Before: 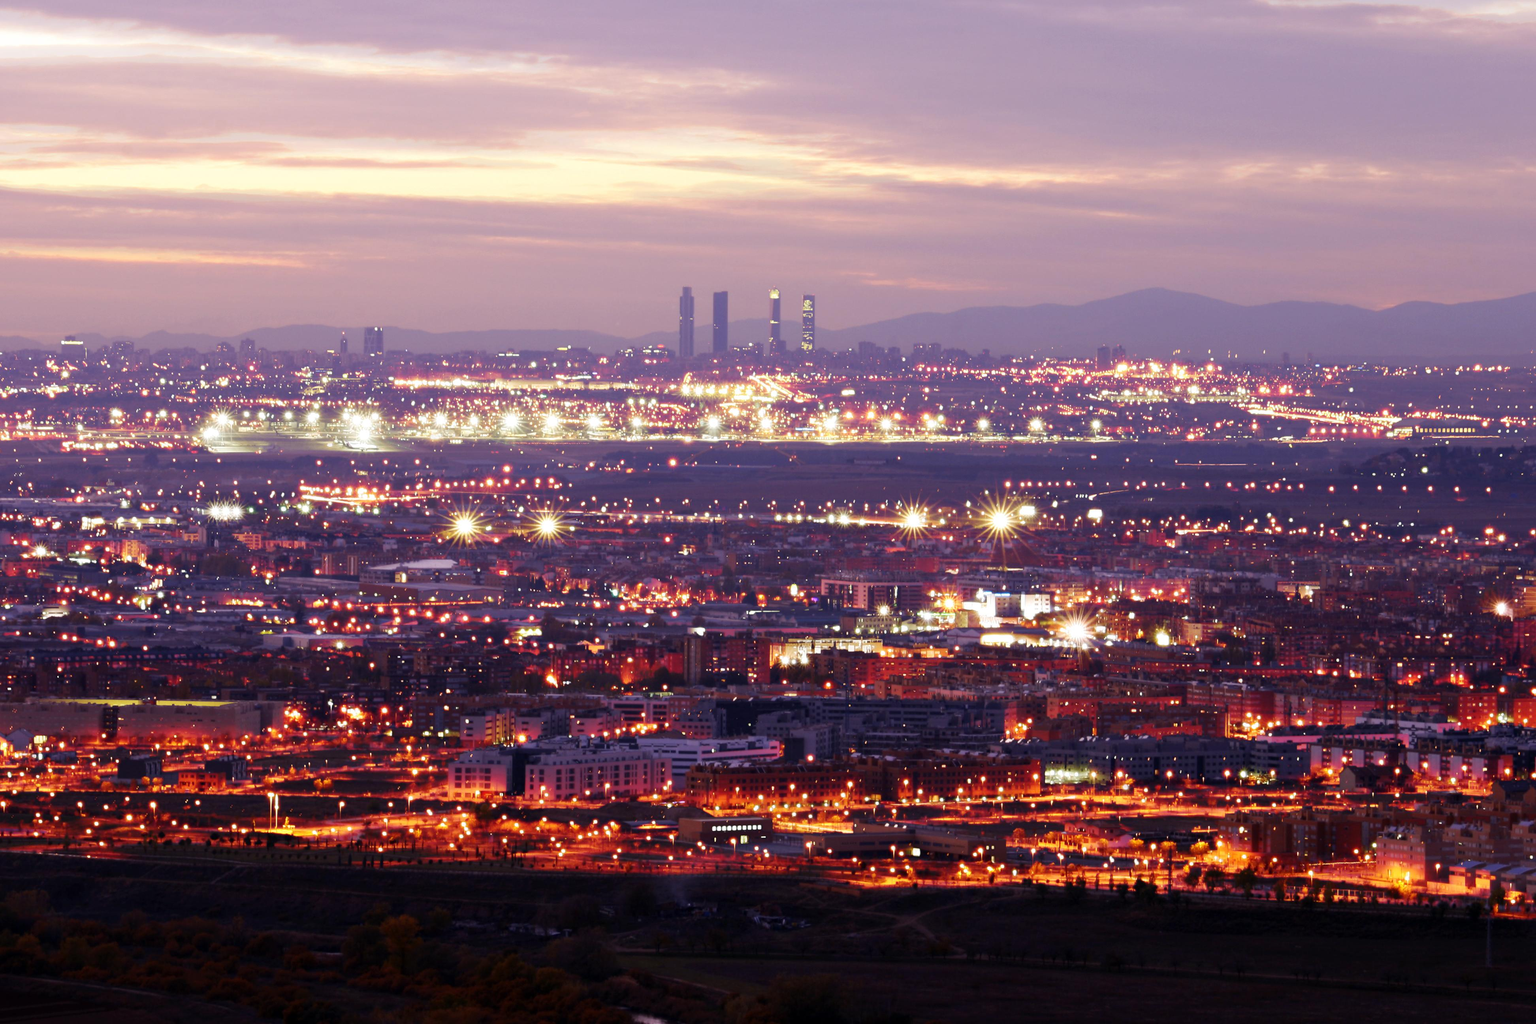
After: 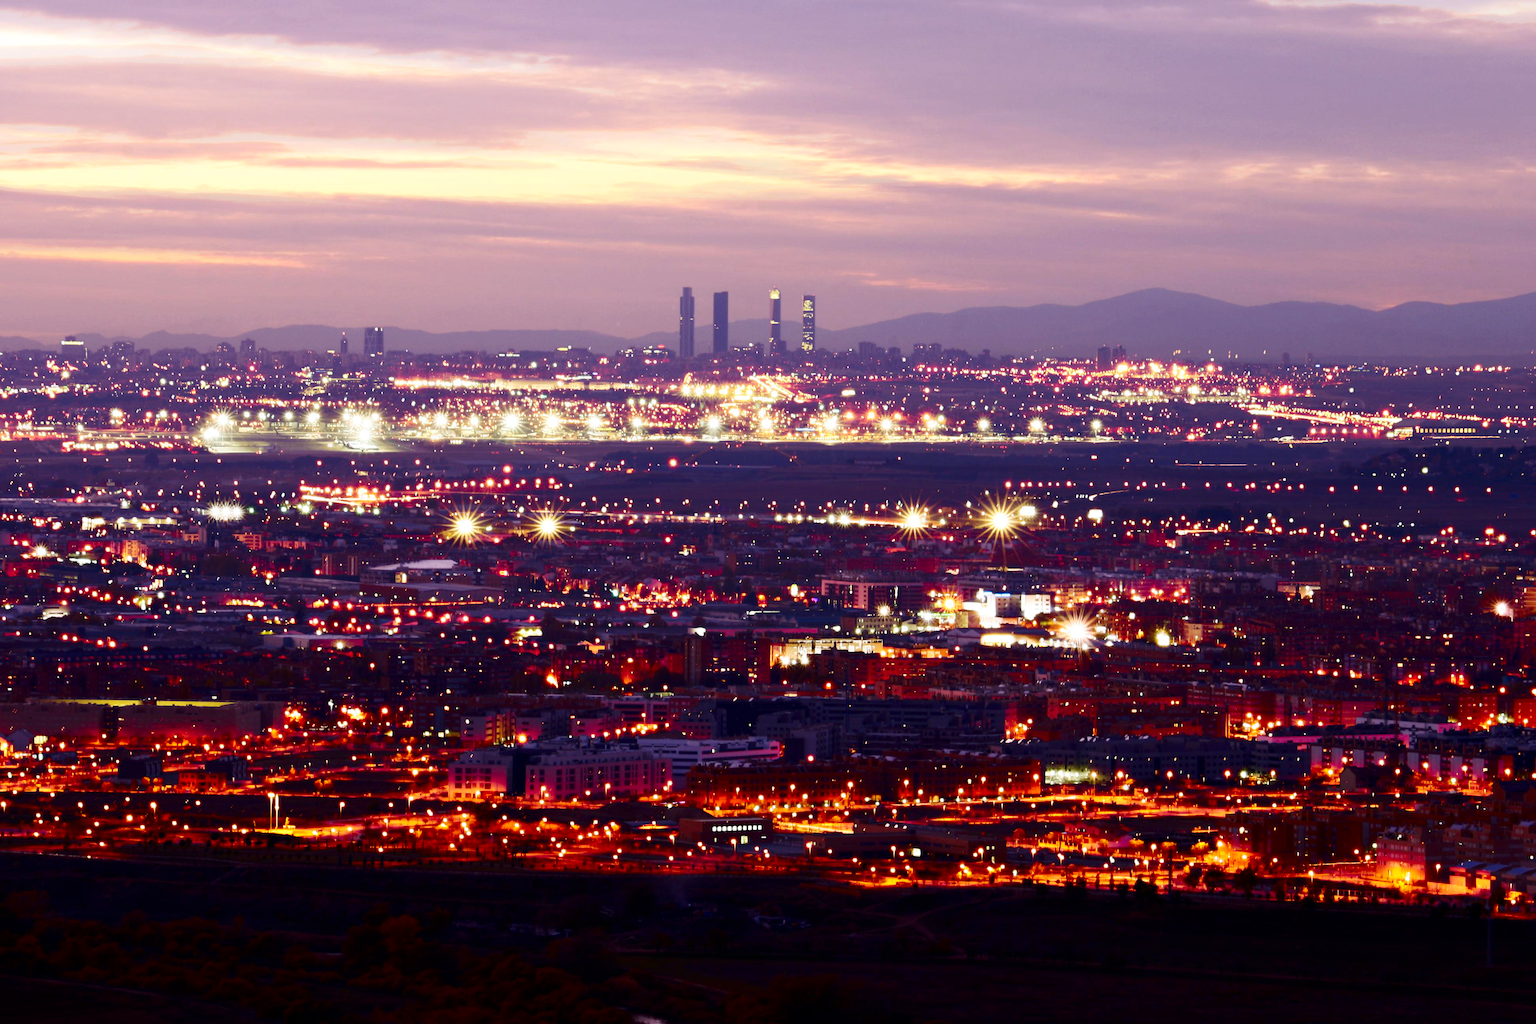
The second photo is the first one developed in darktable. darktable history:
contrast brightness saturation: contrast 0.207, brightness -0.112, saturation 0.211
